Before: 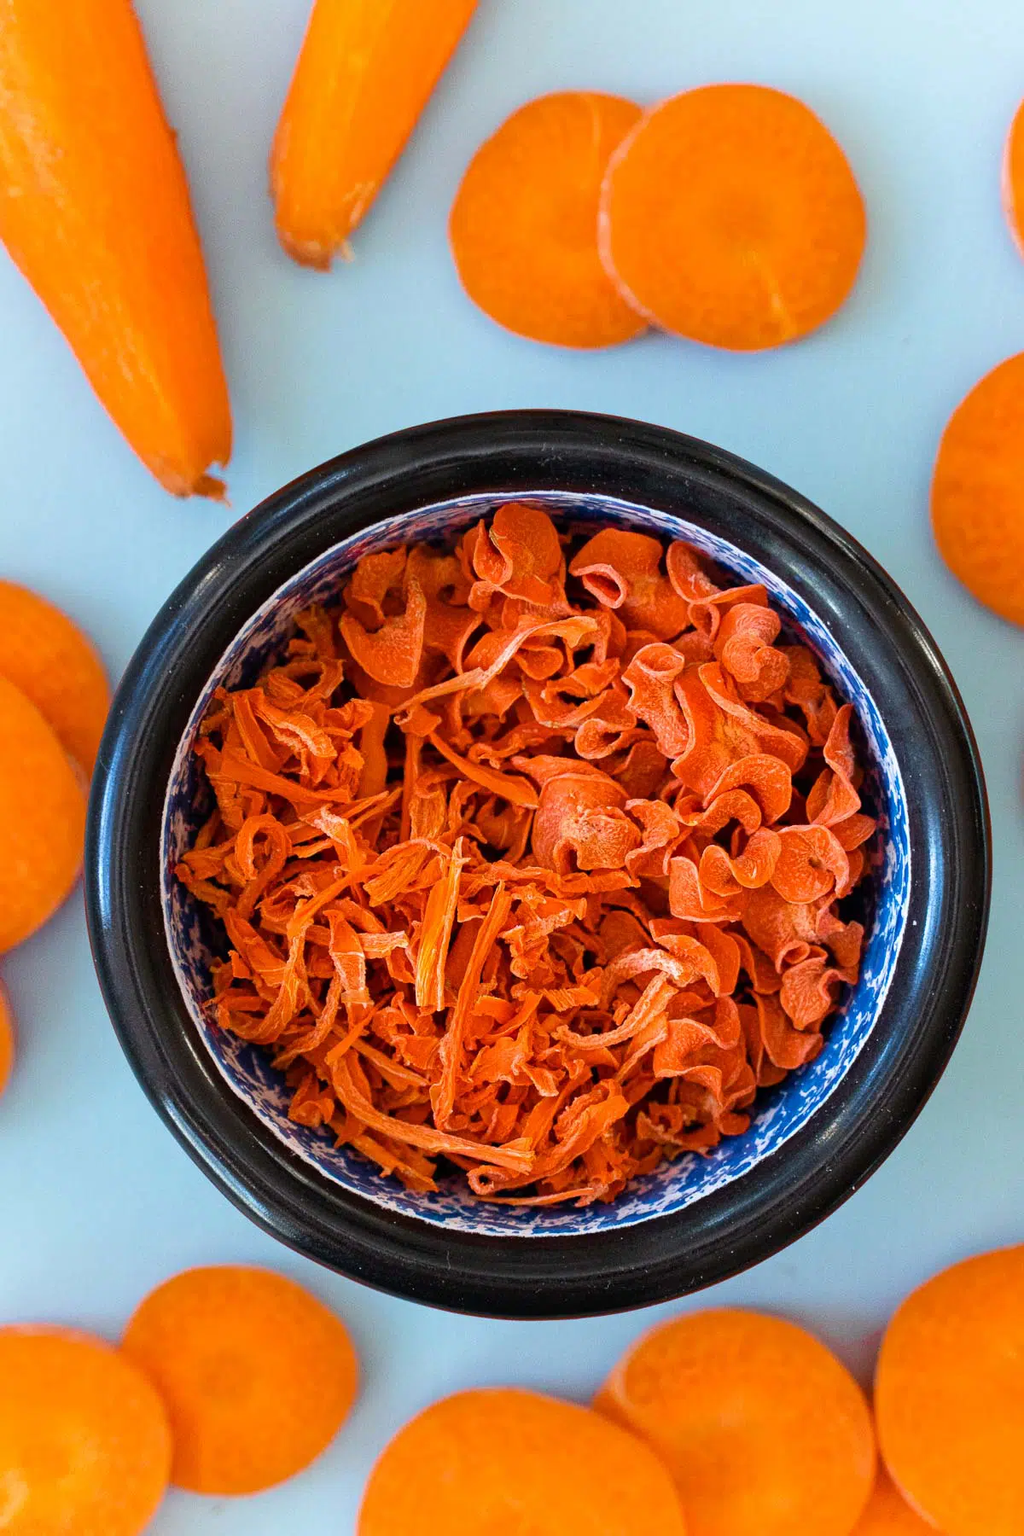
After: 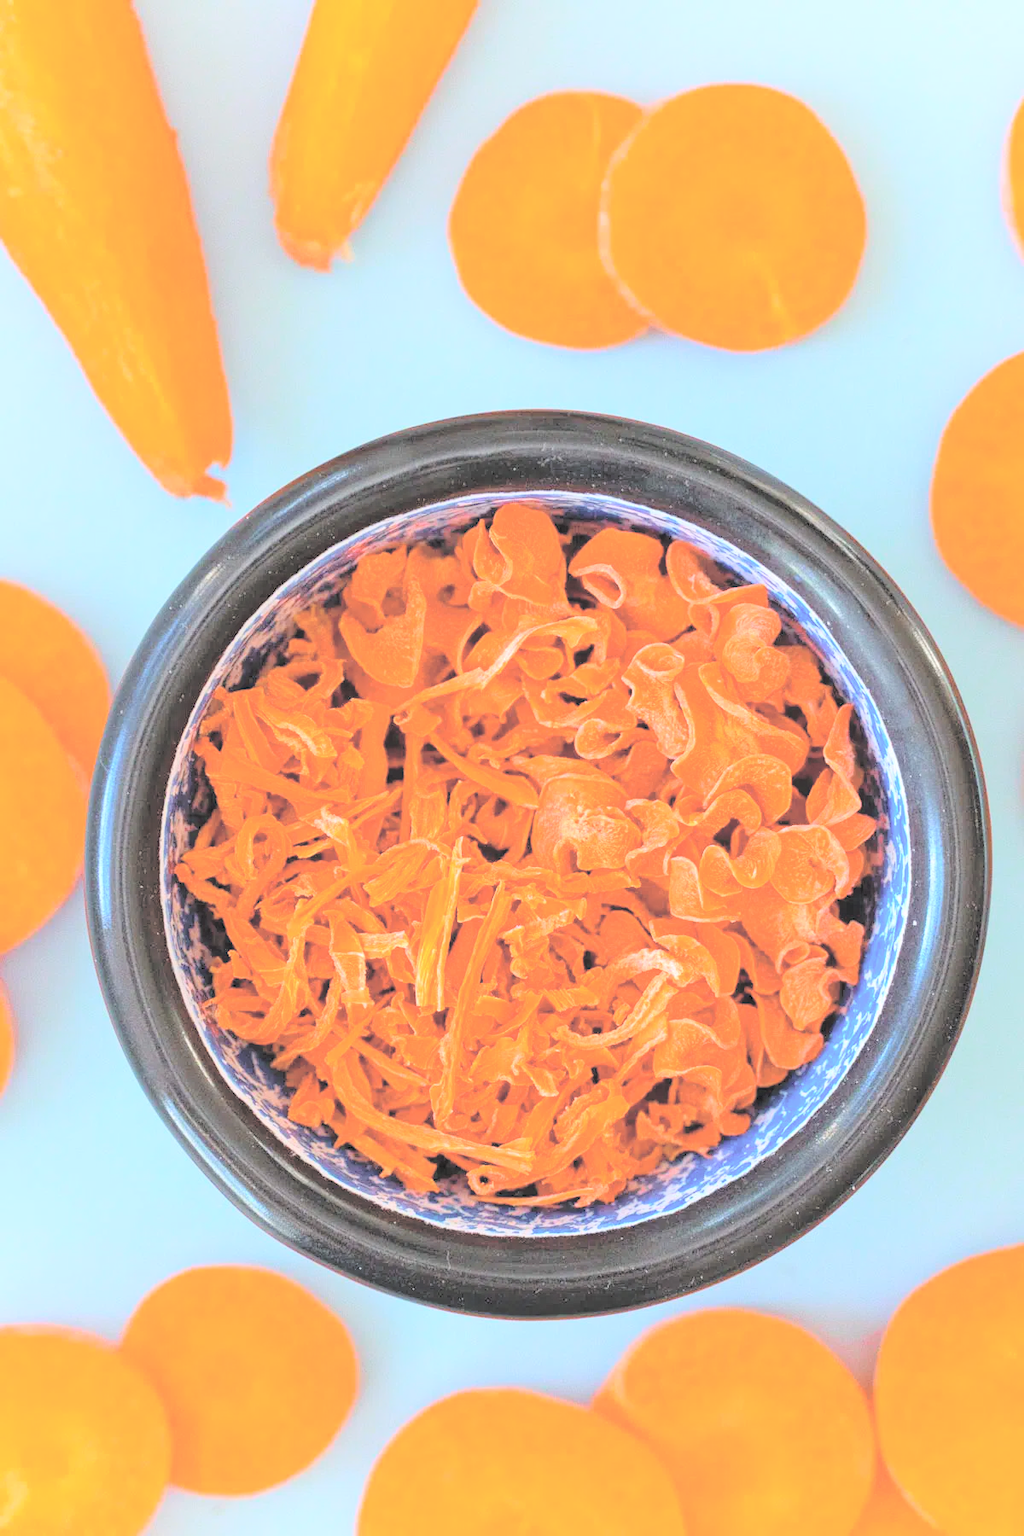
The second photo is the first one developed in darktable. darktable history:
contrast brightness saturation: brightness 0.992
